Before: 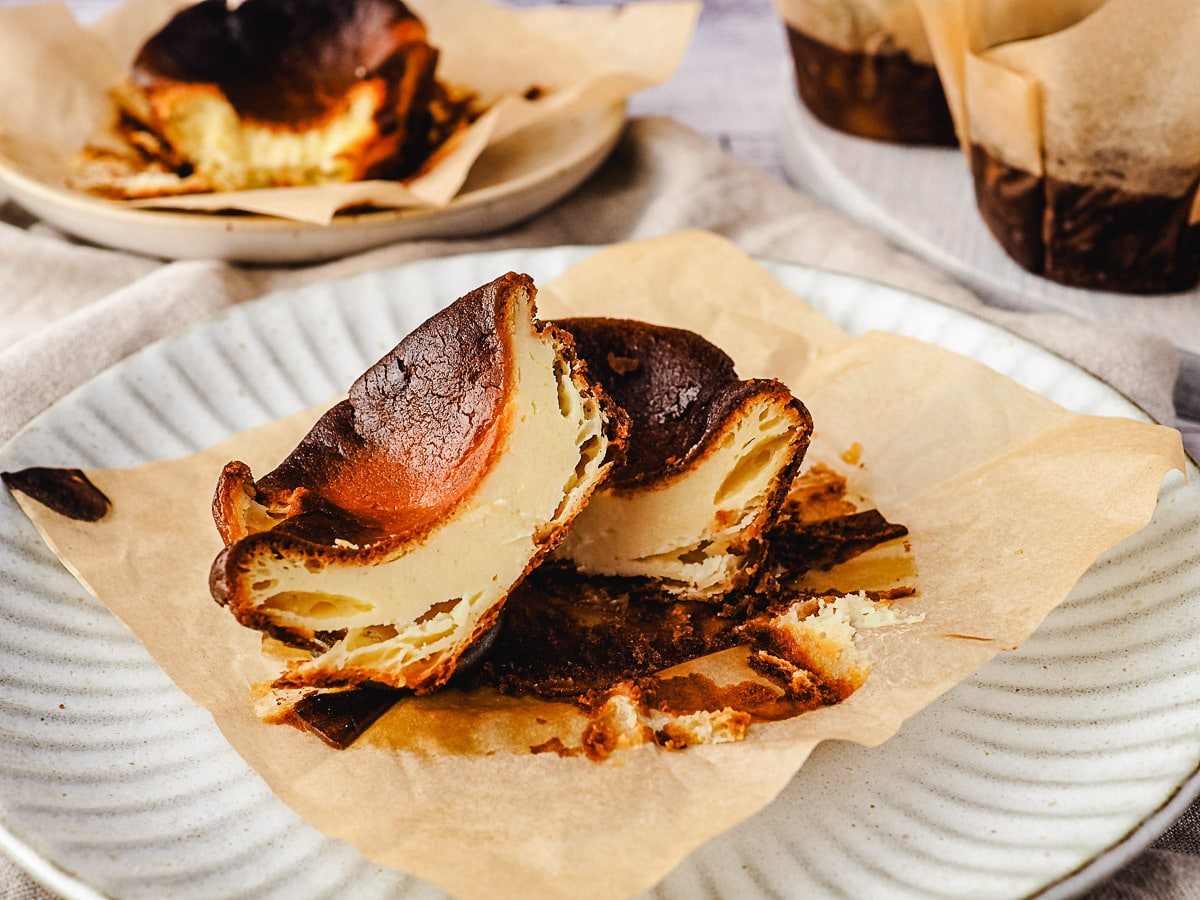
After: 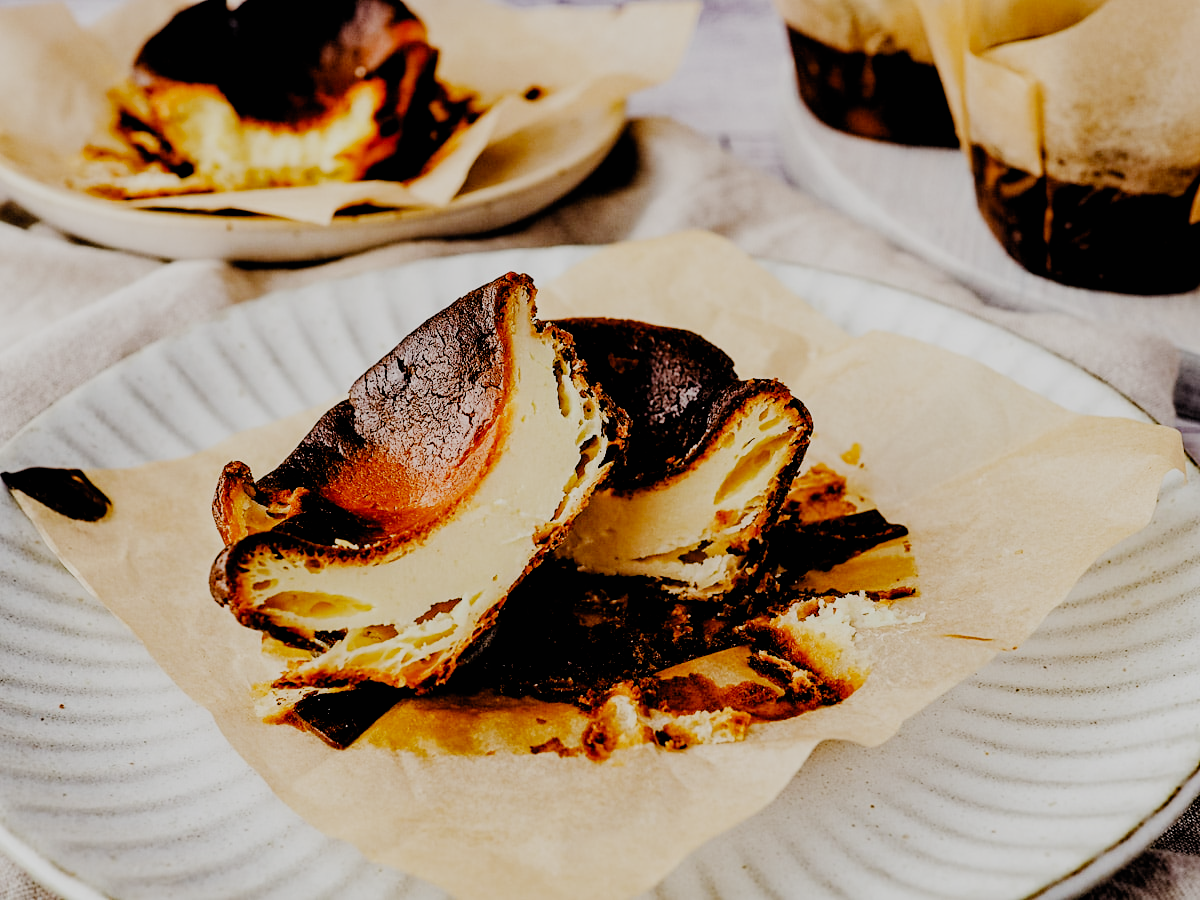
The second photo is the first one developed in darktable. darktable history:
filmic rgb: black relative exposure -4.08 EV, white relative exposure 5.15 EV, hardness 2.15, contrast 1.169, preserve chrominance no, color science v5 (2021)
